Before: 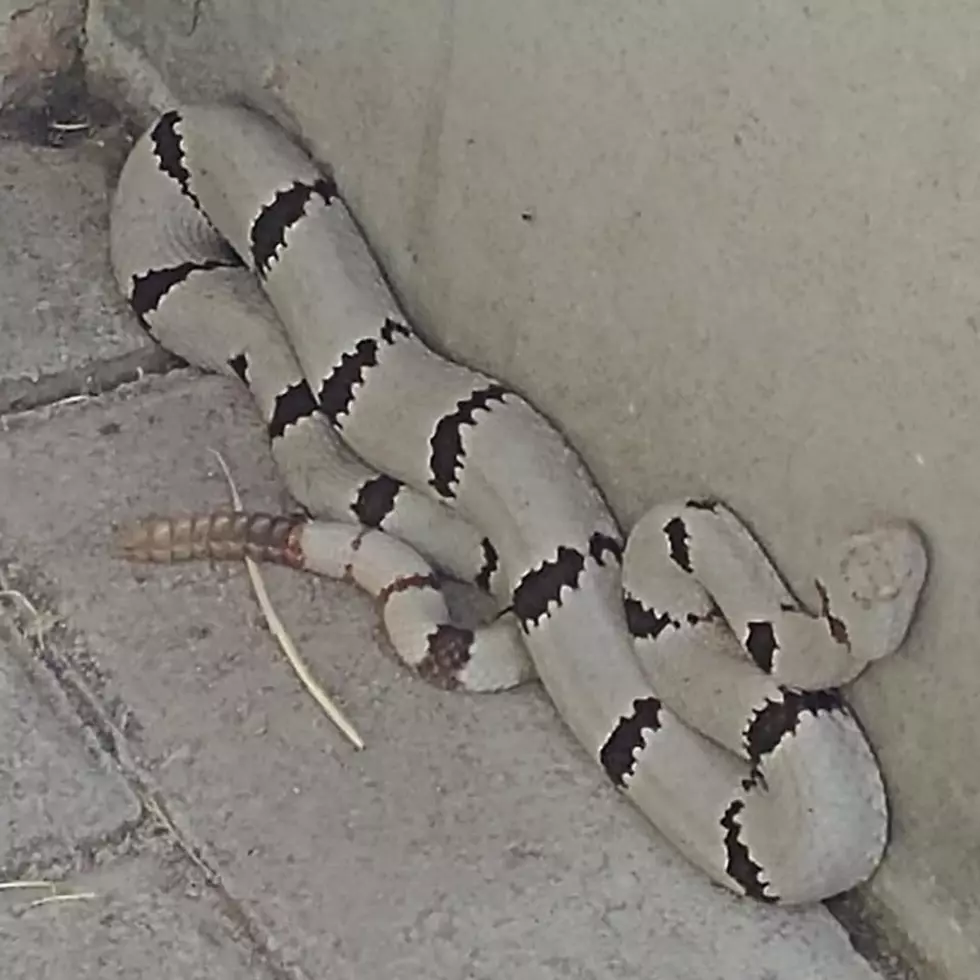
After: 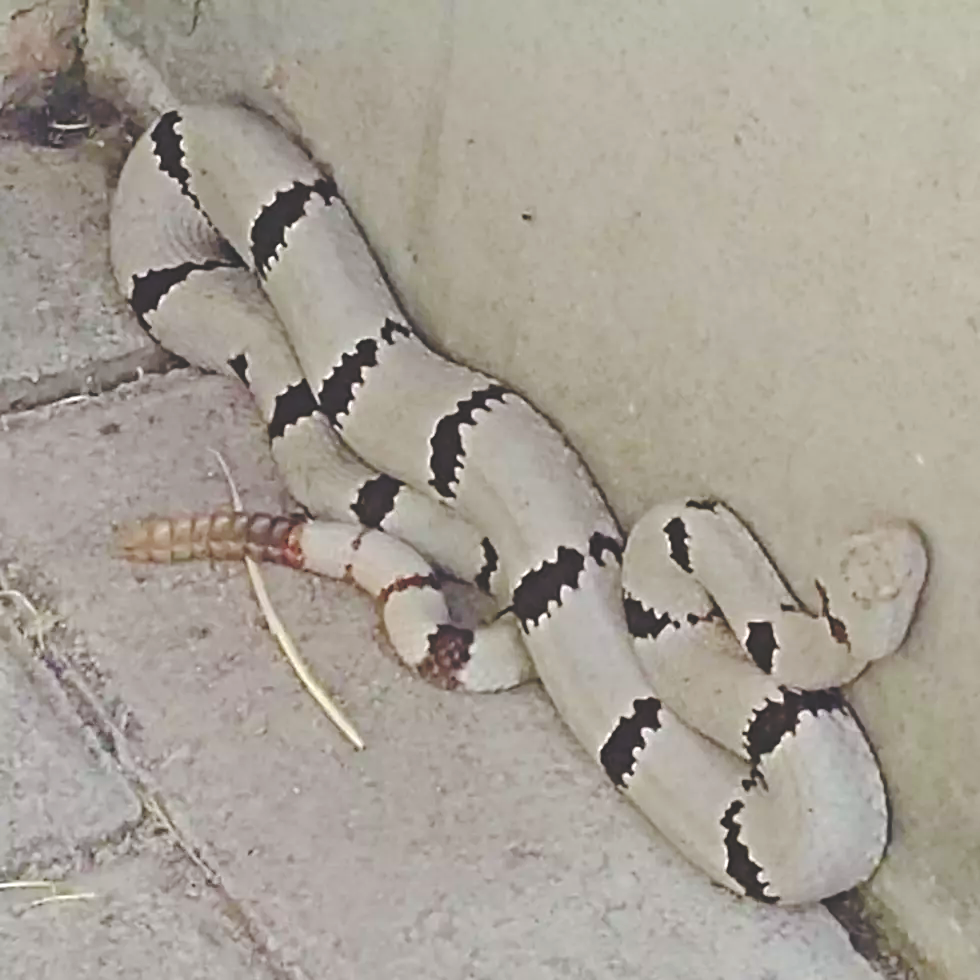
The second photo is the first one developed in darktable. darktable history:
color balance rgb: perceptual saturation grading › global saturation 36%, perceptual brilliance grading › global brilliance 10%, global vibrance 20%
base curve: curves: ch0 [(0, 0.024) (0.055, 0.065) (0.121, 0.166) (0.236, 0.319) (0.693, 0.726) (1, 1)], preserve colors none
